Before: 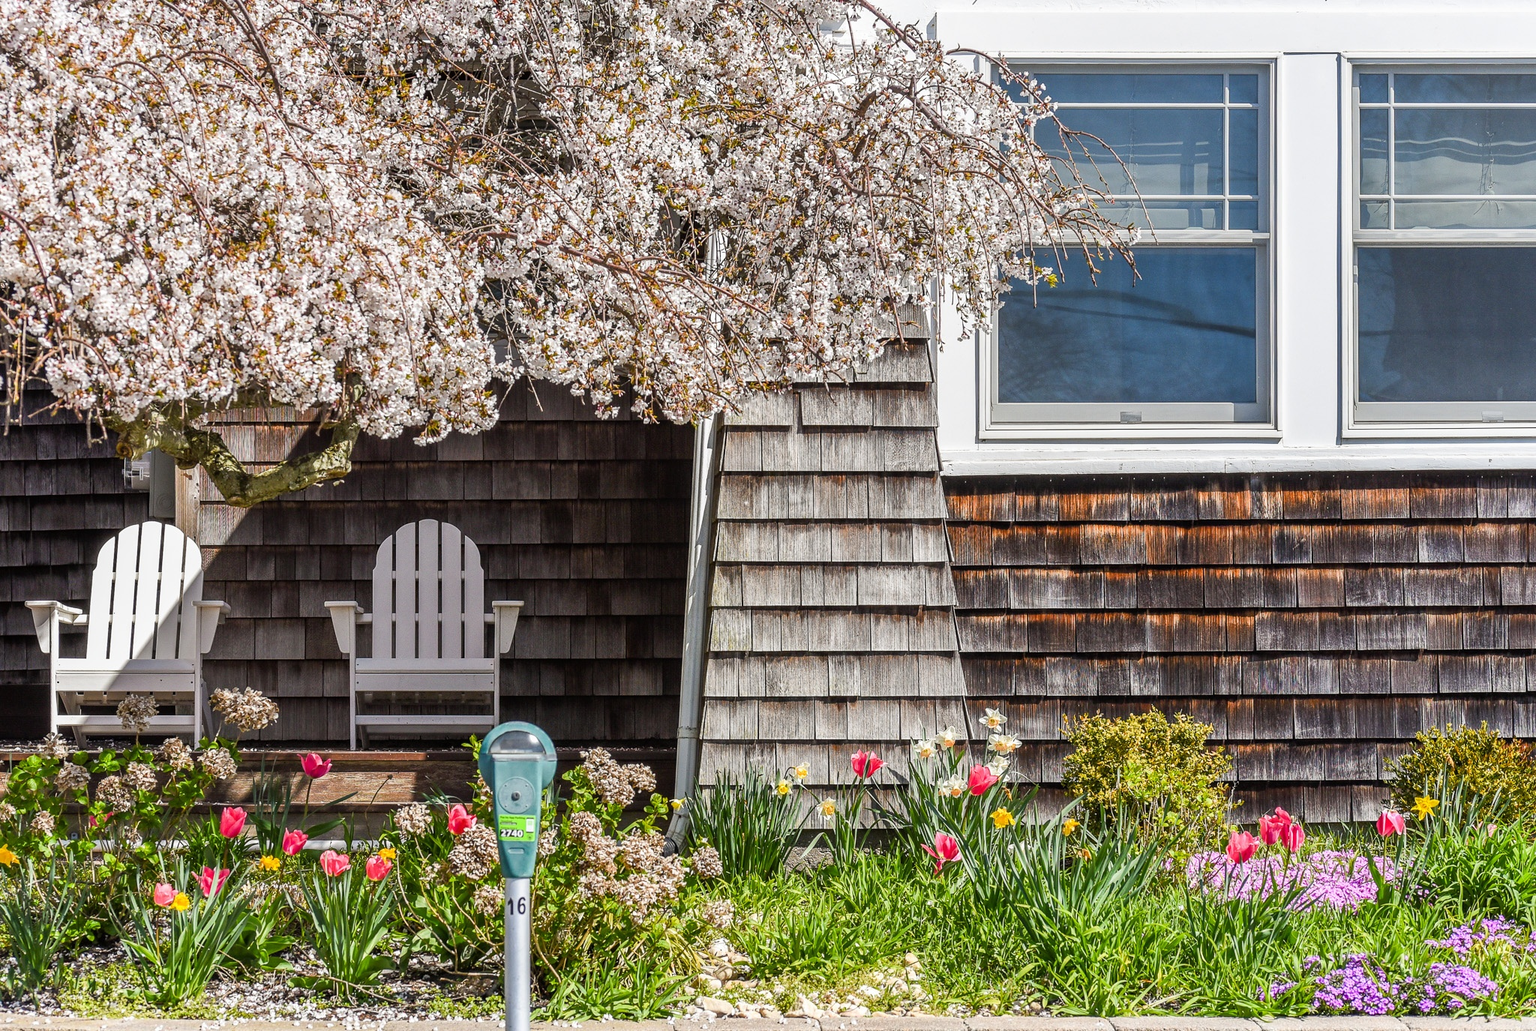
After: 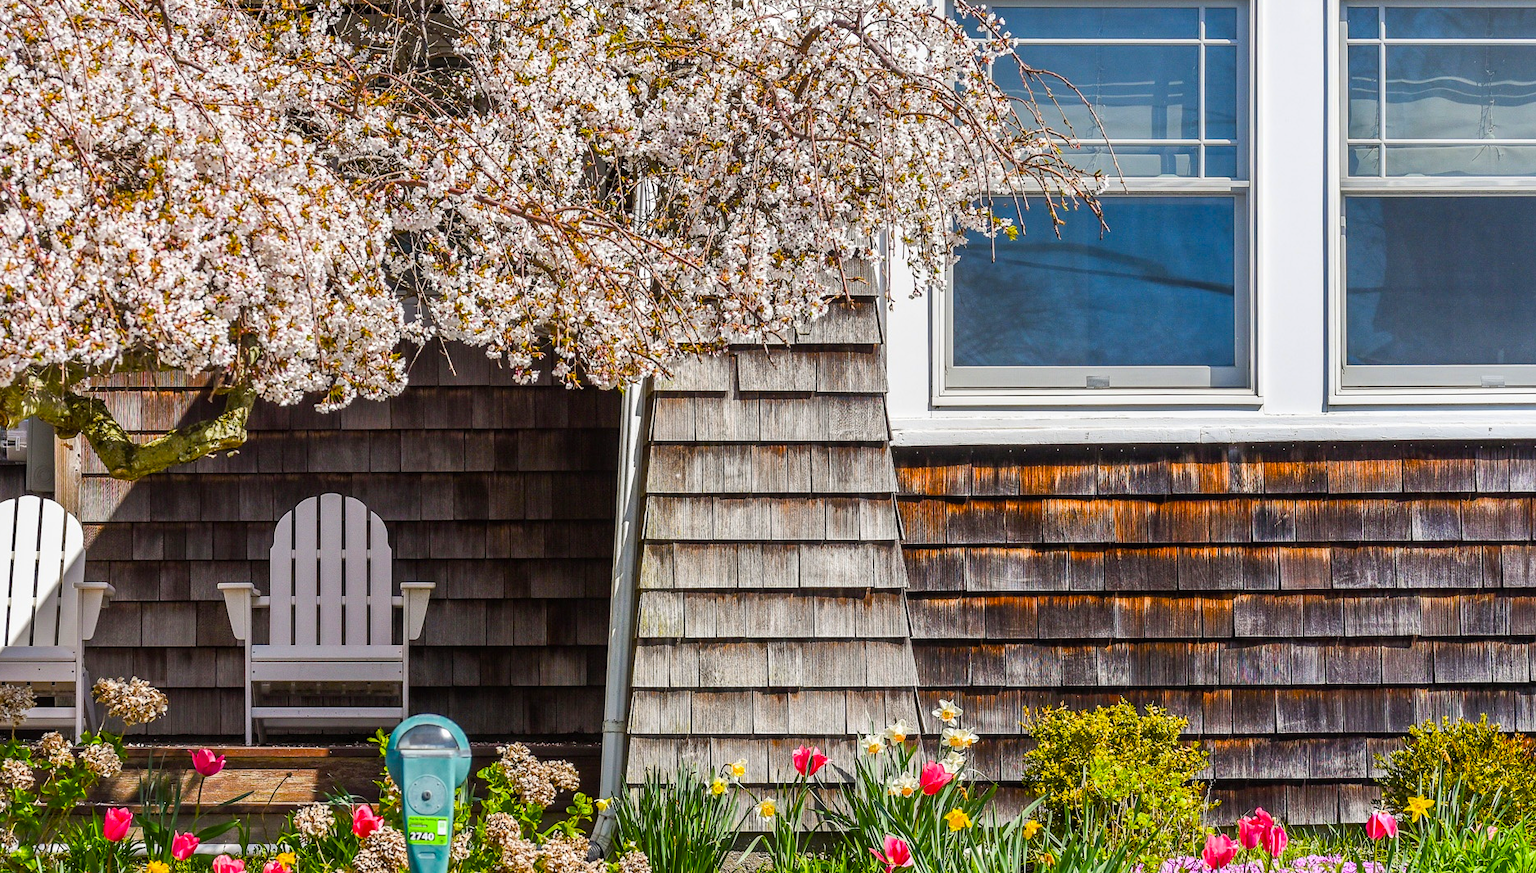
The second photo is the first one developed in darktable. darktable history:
crop: left 8.155%, top 6.611%, bottom 15.385%
color balance rgb: linear chroma grading › global chroma 10%, perceptual saturation grading › global saturation 30%, global vibrance 10%
